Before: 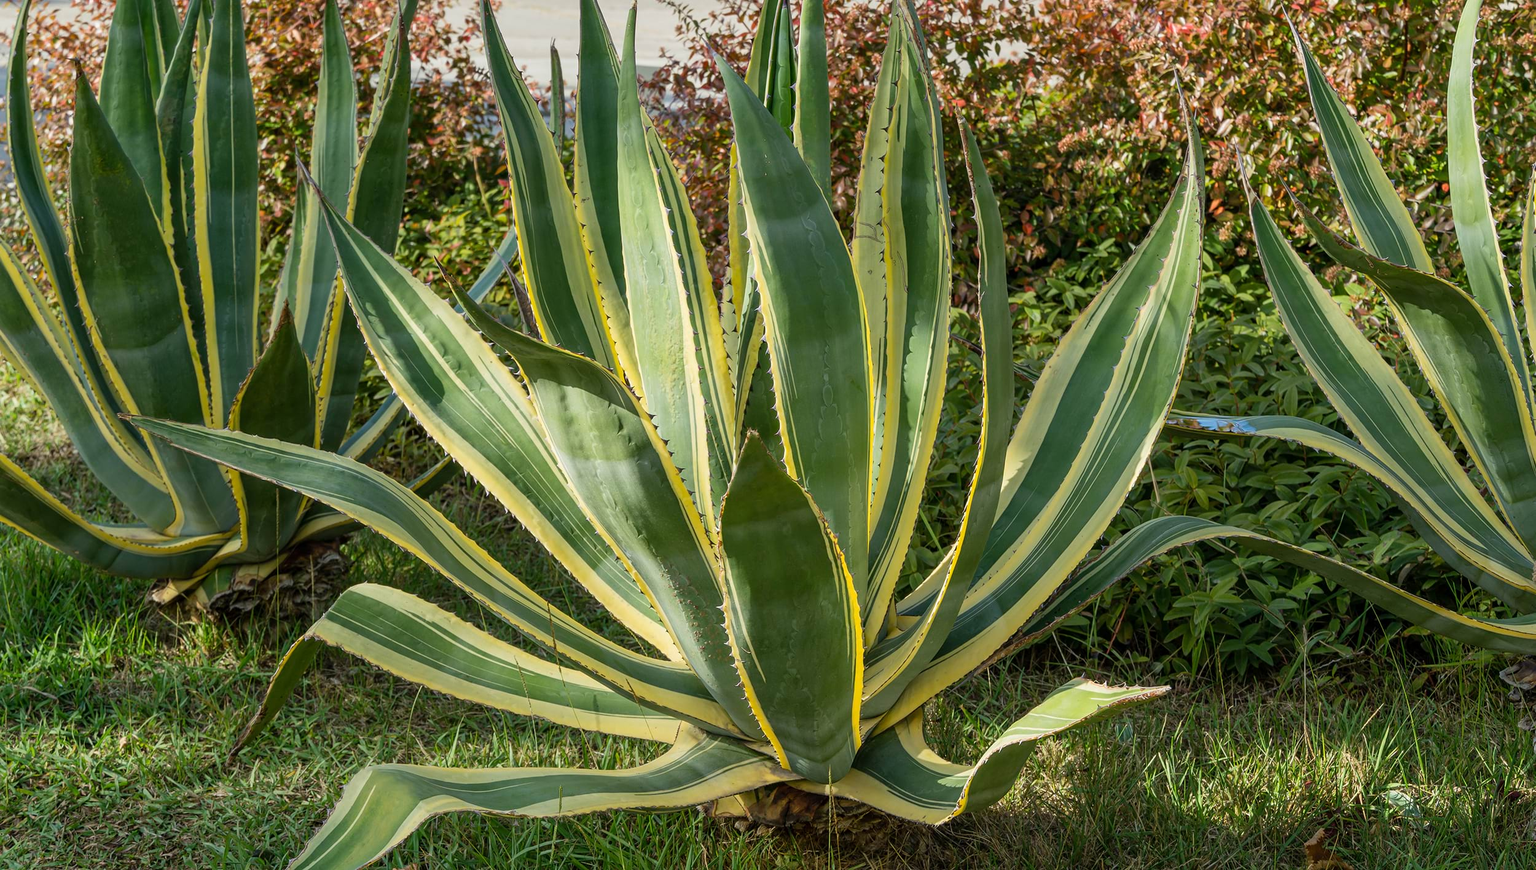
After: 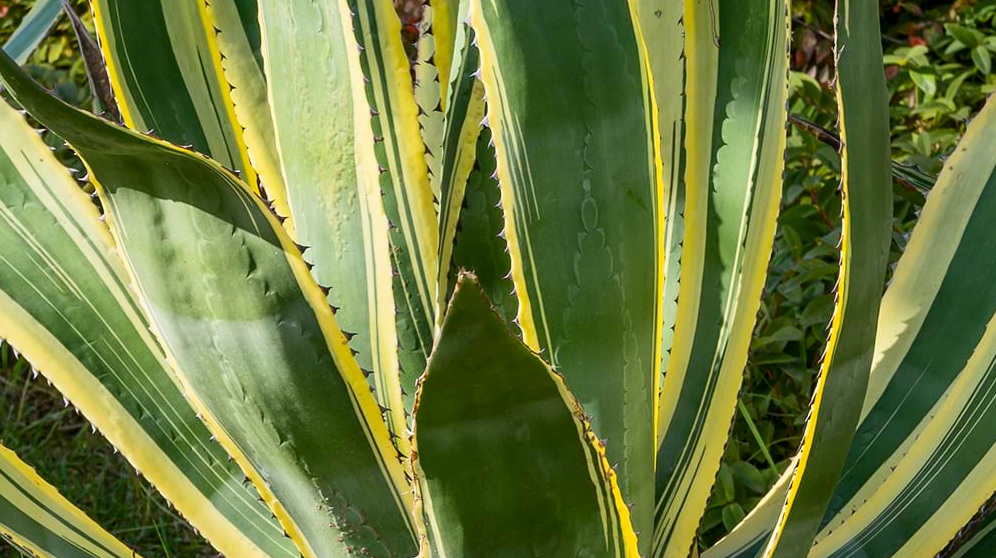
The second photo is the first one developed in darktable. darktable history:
crop: left 30.328%, top 30.365%, right 29.803%, bottom 30.211%
contrast brightness saturation: contrast 0.149, brightness -0.008, saturation 0.097
